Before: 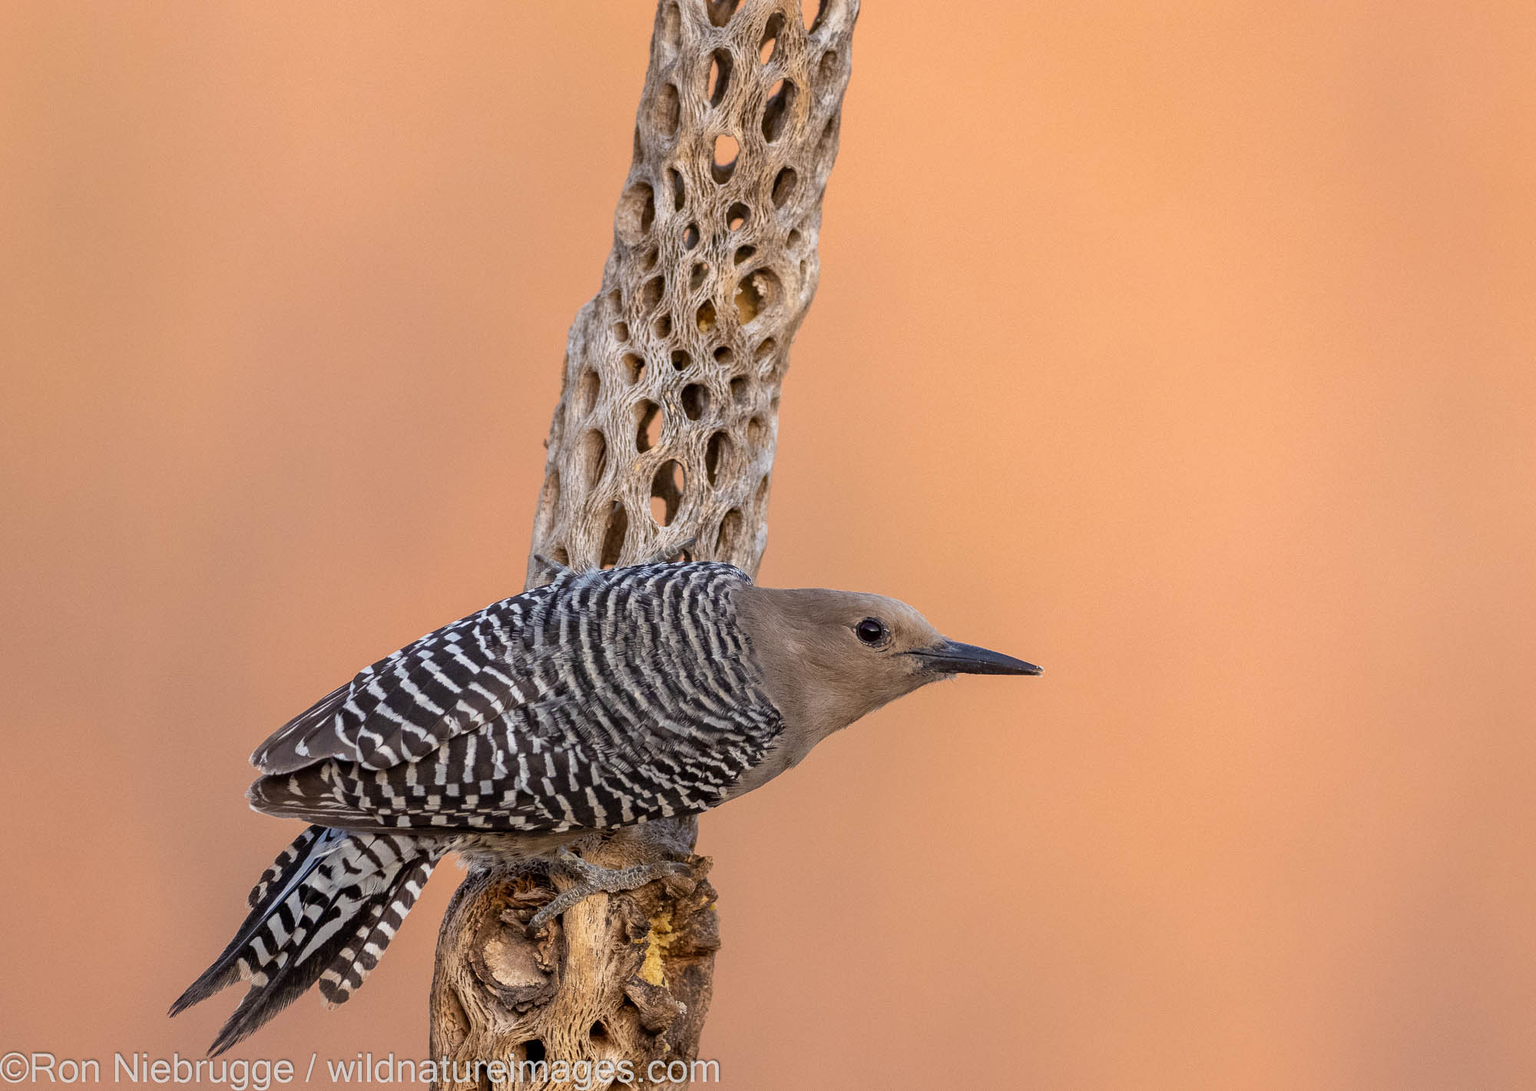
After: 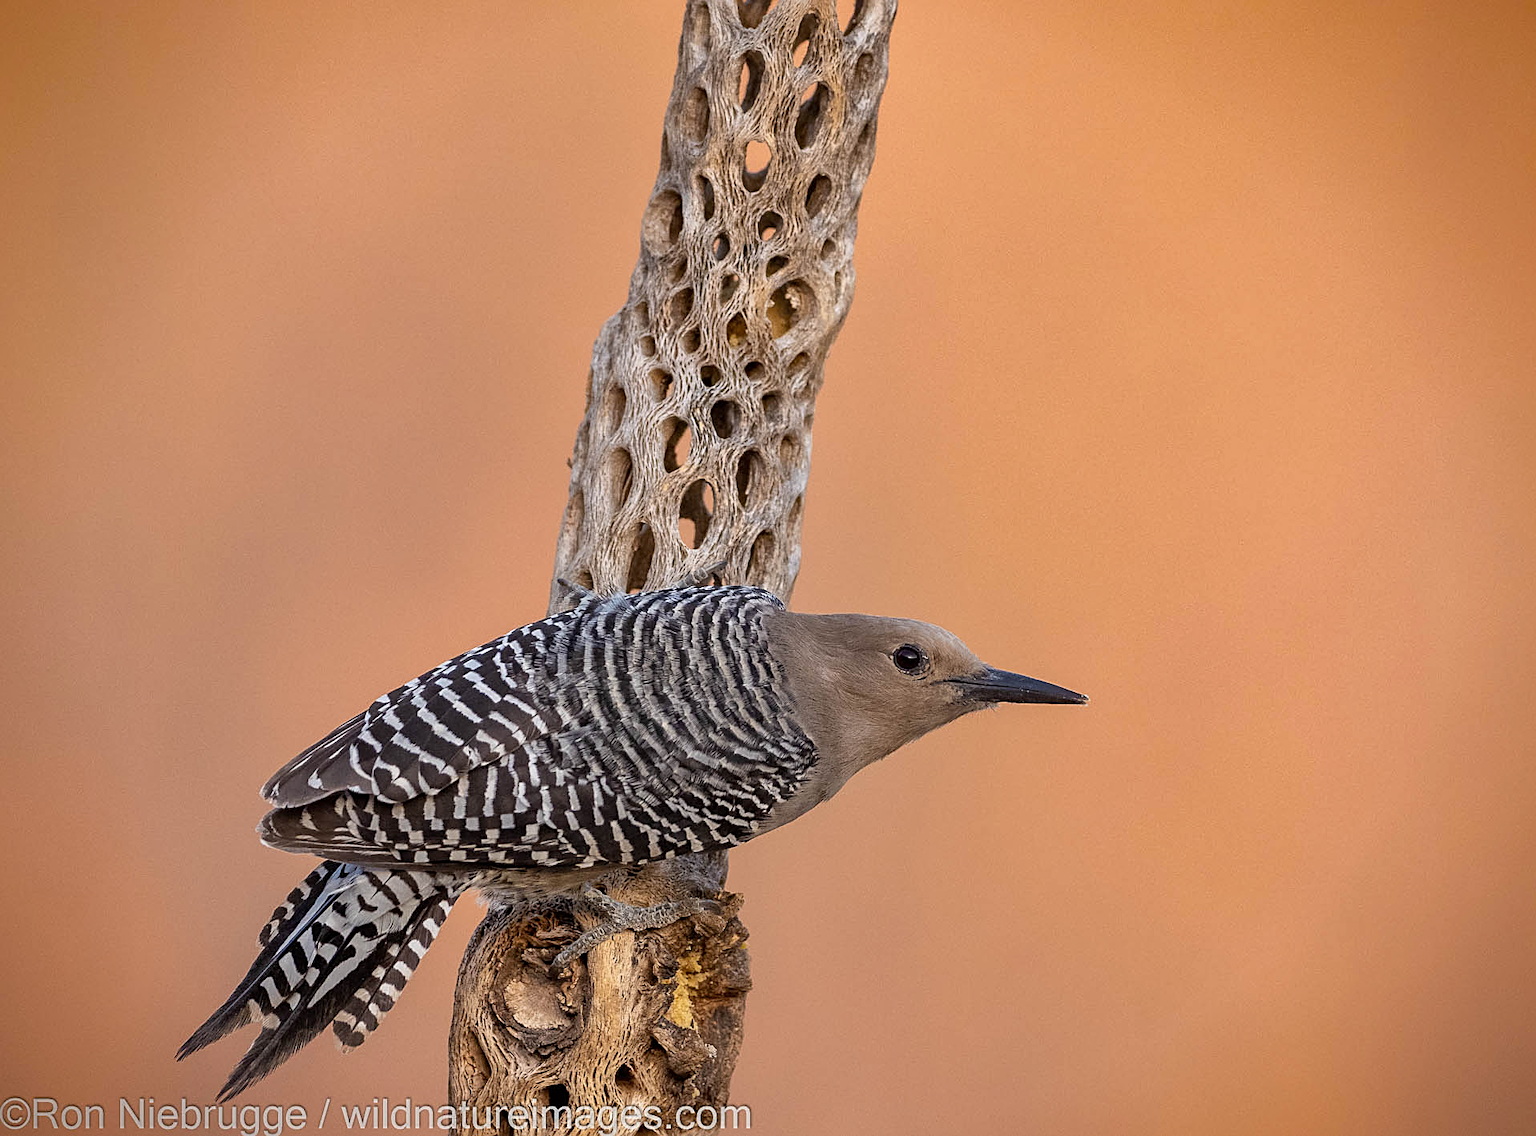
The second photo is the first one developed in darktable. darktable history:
shadows and highlights: soften with gaussian
crop: right 4.126%, bottom 0.031%
sharpen: on, module defaults
vignetting: fall-off start 88.53%, fall-off radius 44.2%, saturation 0.376, width/height ratio 1.161
